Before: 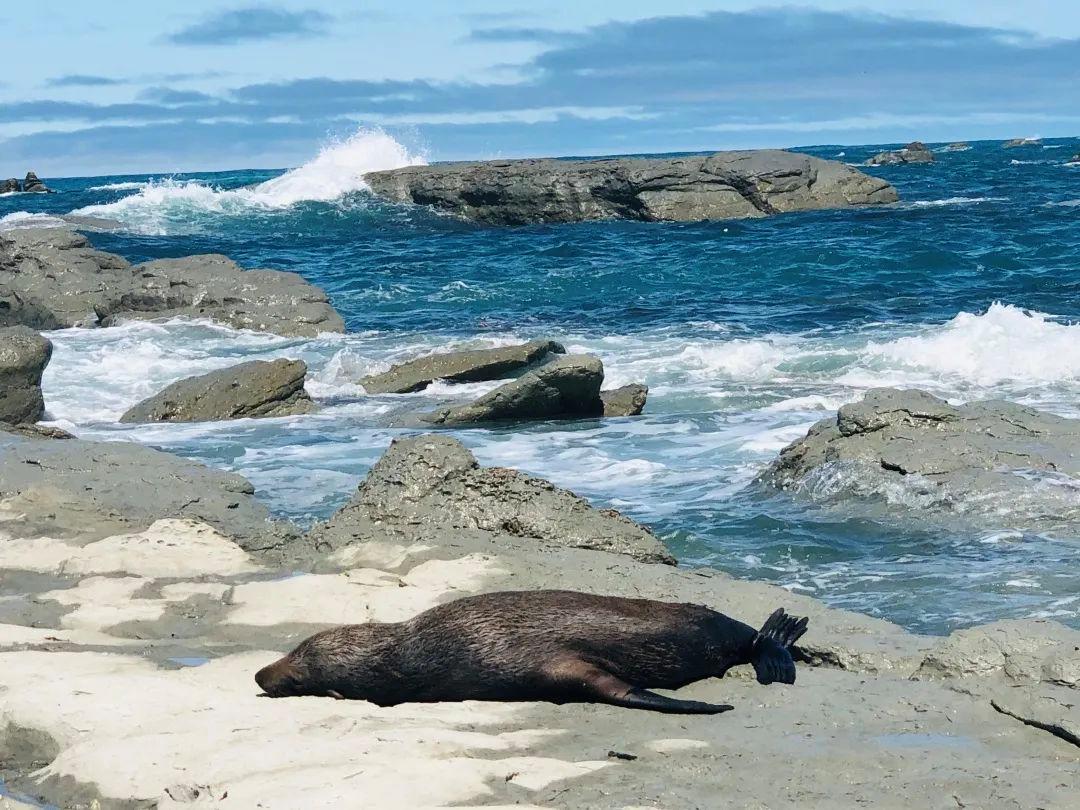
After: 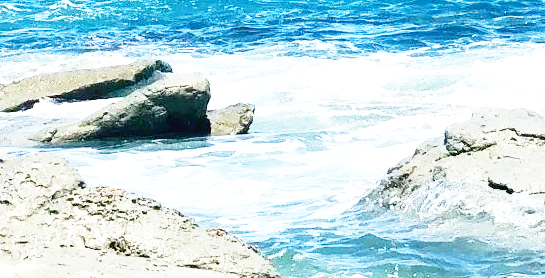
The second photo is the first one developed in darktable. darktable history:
base curve: curves: ch0 [(0, 0) (0.012, 0.01) (0.073, 0.168) (0.31, 0.711) (0.645, 0.957) (1, 1)], preserve colors none
exposure: black level correction 0, exposure 0.703 EV, compensate highlight preservation false
crop: left 36.481%, top 34.696%, right 13.054%, bottom 30.931%
